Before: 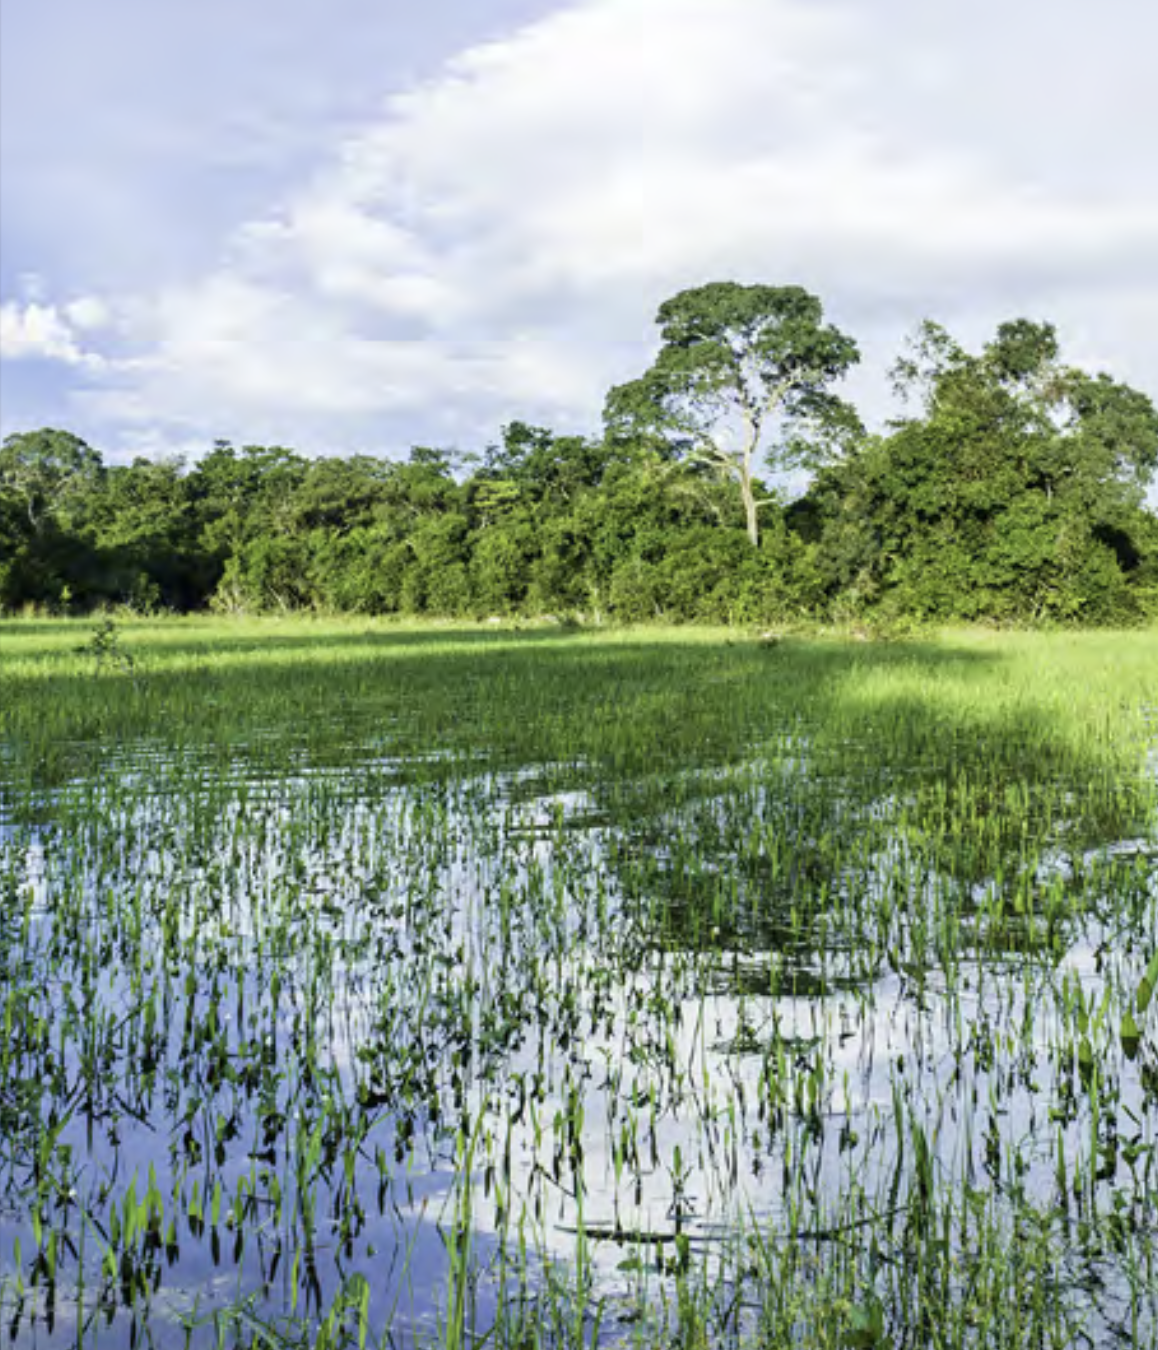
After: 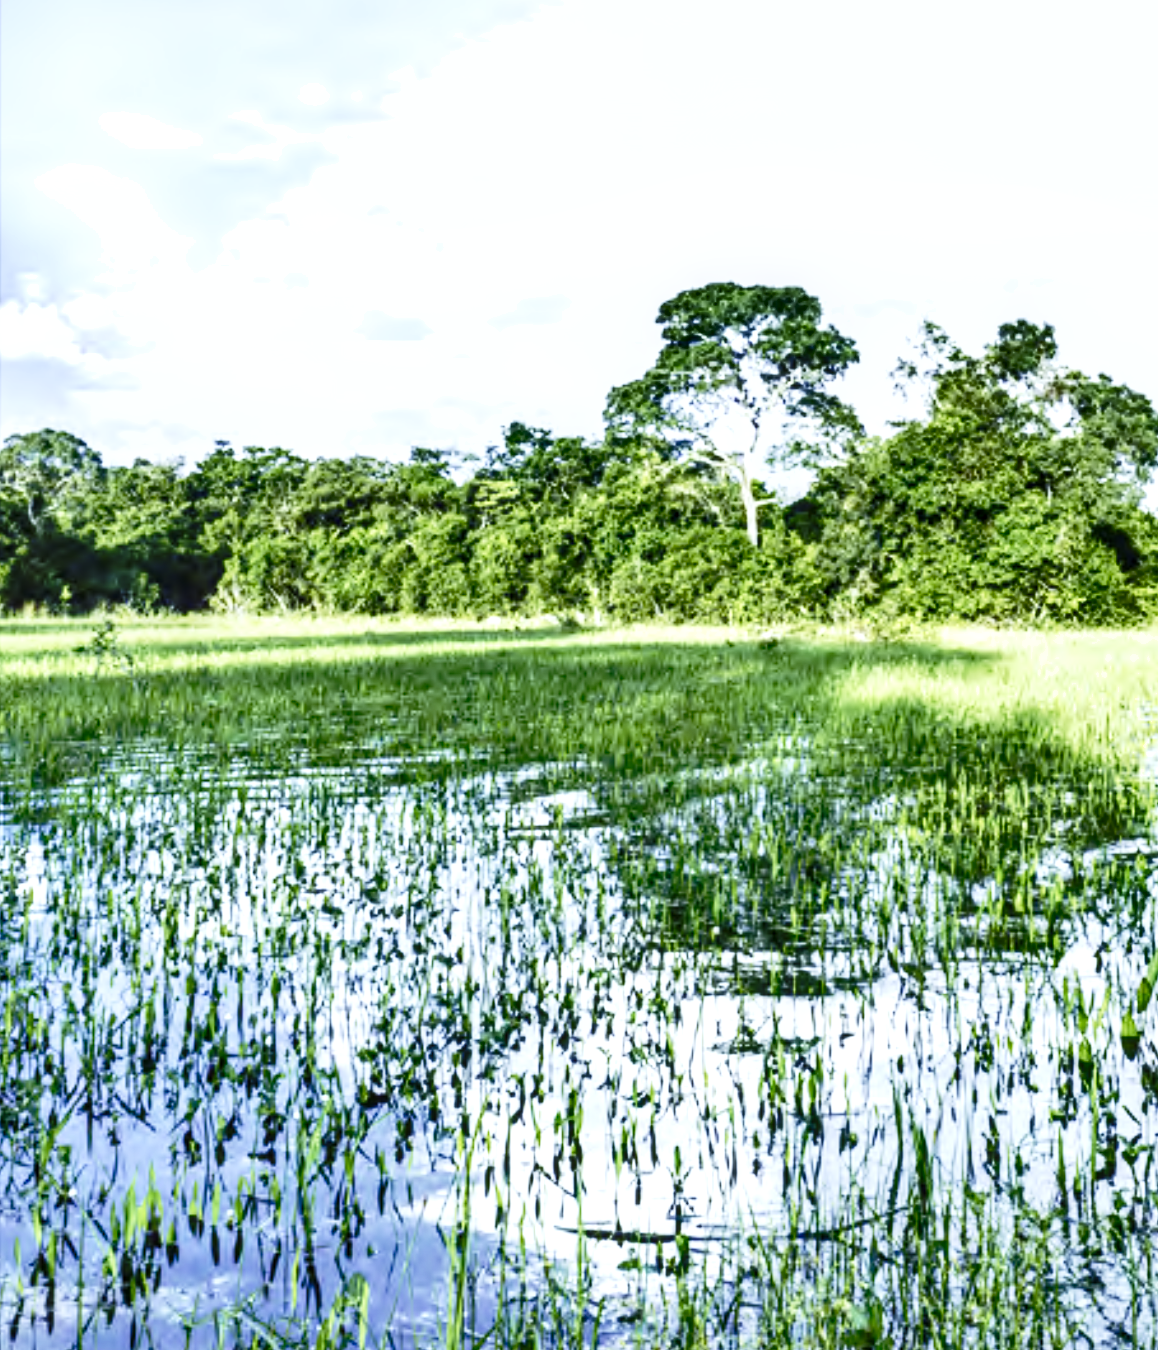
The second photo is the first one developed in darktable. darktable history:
base curve: curves: ch0 [(0, 0) (0.028, 0.03) (0.121, 0.232) (0.46, 0.748) (0.859, 0.968) (1, 1)], preserve colors none
exposure: black level correction 0, exposure 0.6 EV, compensate highlight preservation false
shadows and highlights: radius 100.41, shadows 50.55, highlights -64.36, highlights color adjustment 49.82%, soften with gaussian
local contrast: on, module defaults
white balance: red 0.926, green 1.003, blue 1.133
